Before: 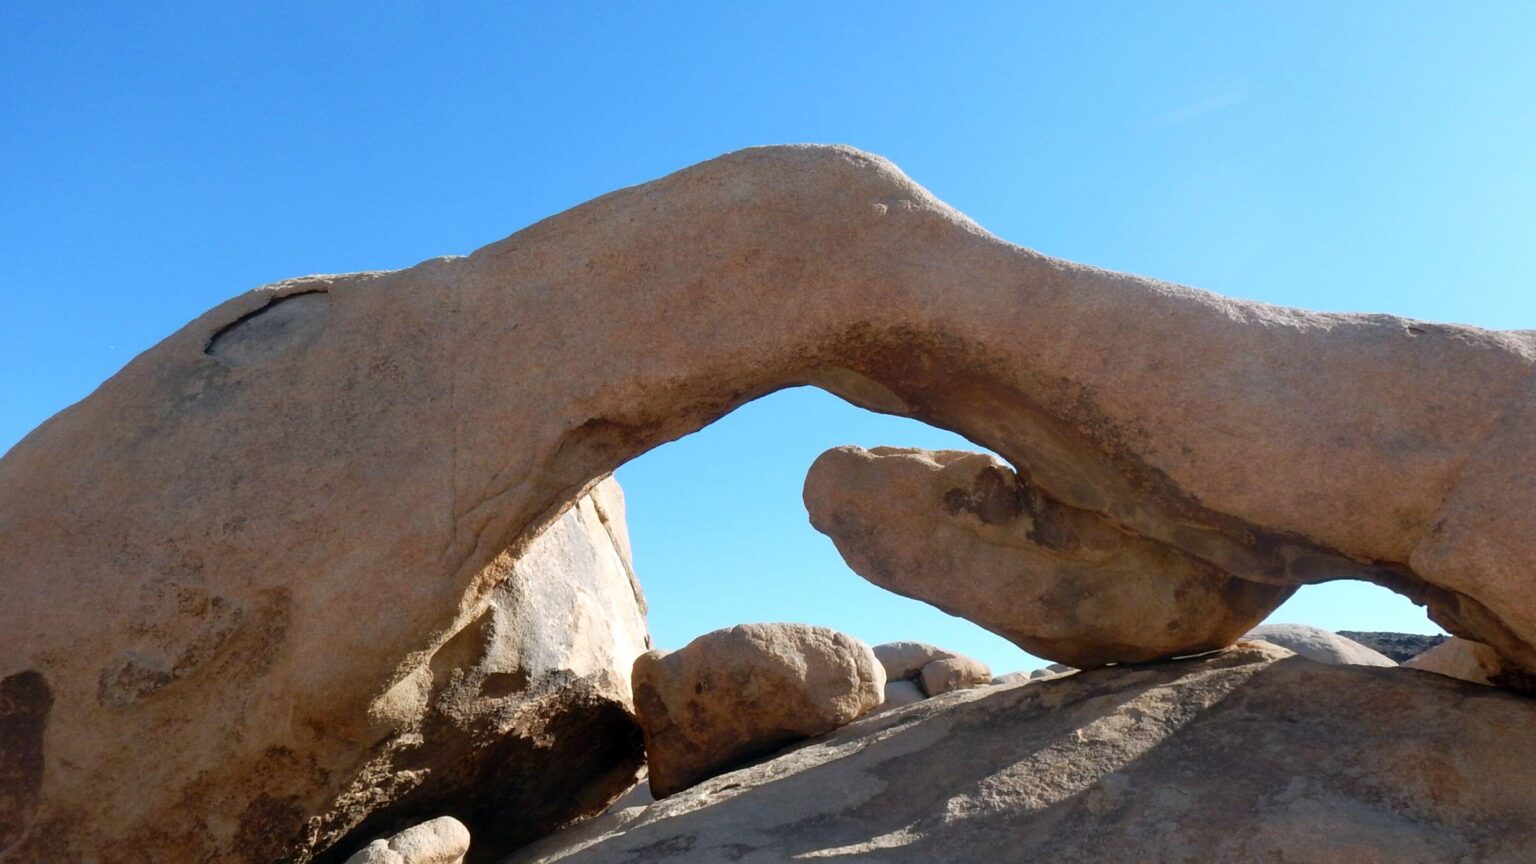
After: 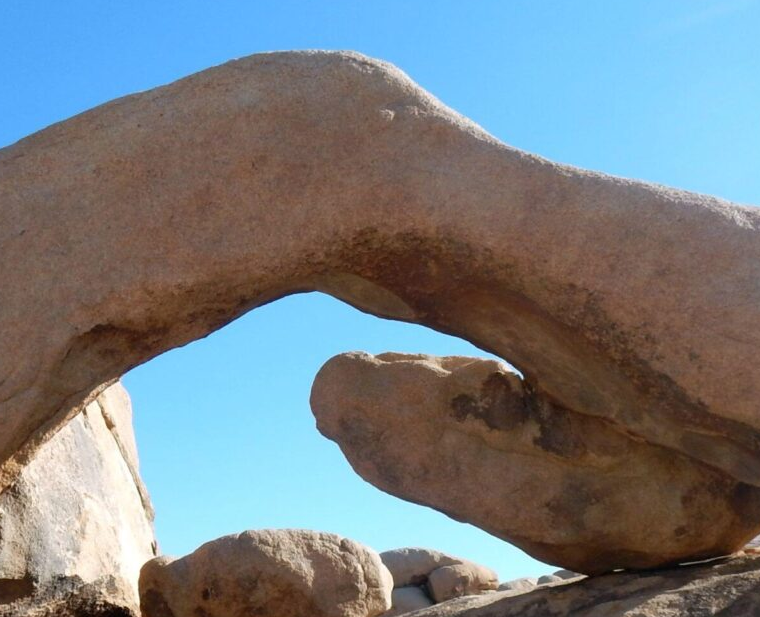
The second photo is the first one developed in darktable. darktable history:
crop: left 32.113%, top 10.967%, right 18.398%, bottom 17.616%
